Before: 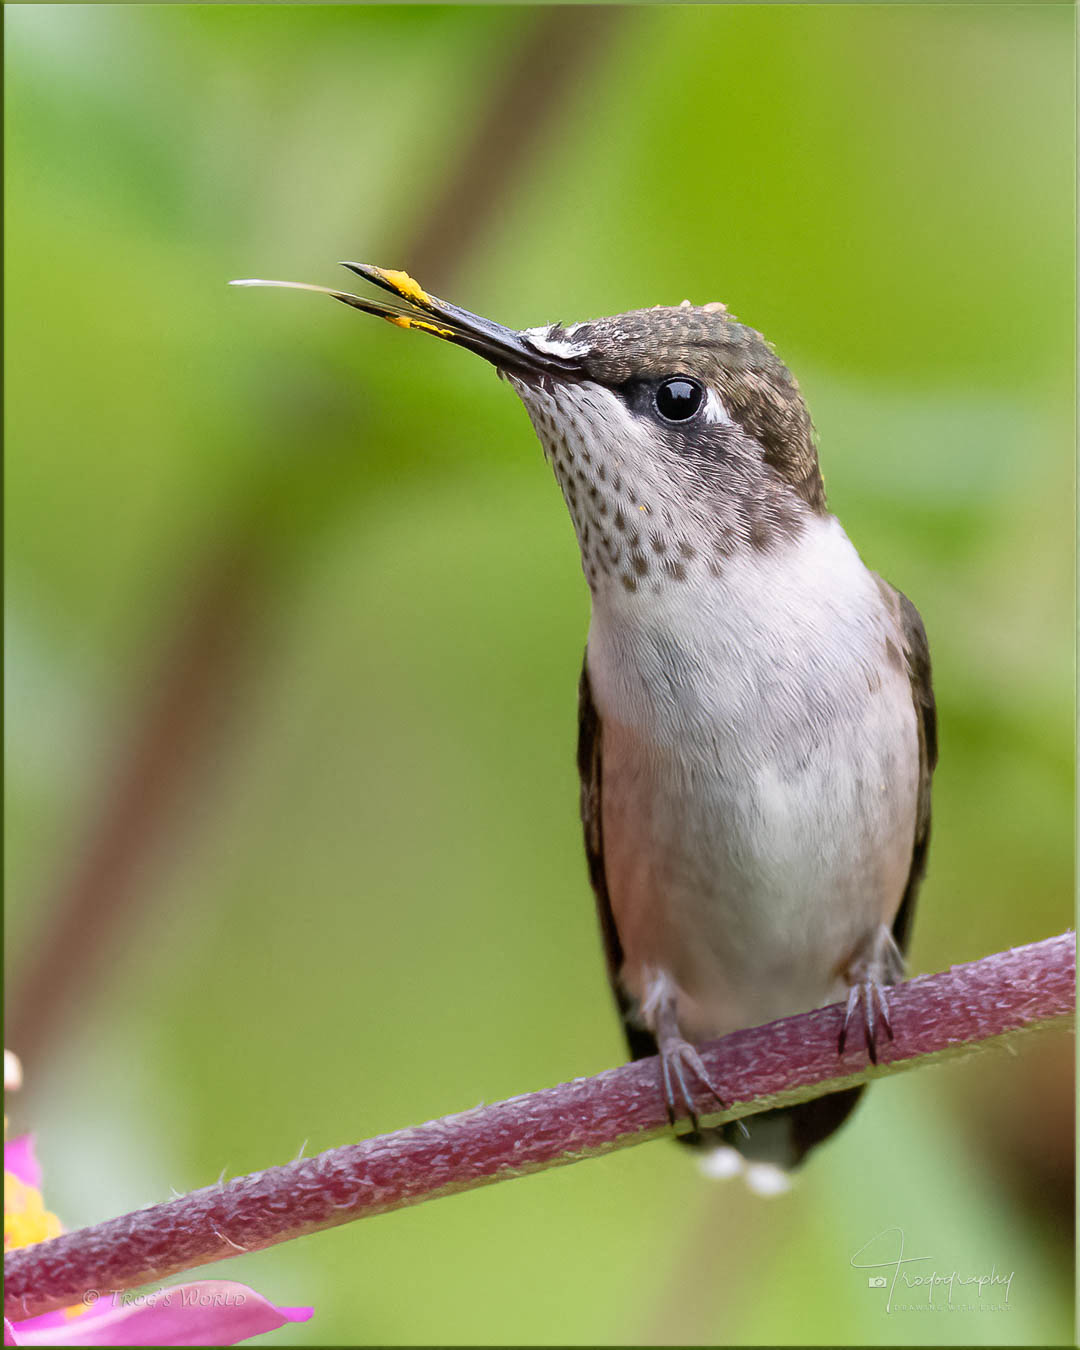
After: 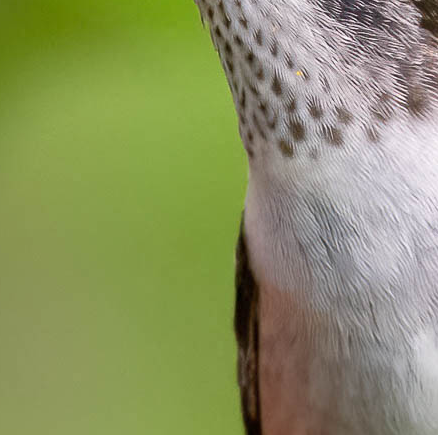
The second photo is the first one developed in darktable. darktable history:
crop: left 31.793%, top 32.244%, right 27.624%, bottom 35.466%
